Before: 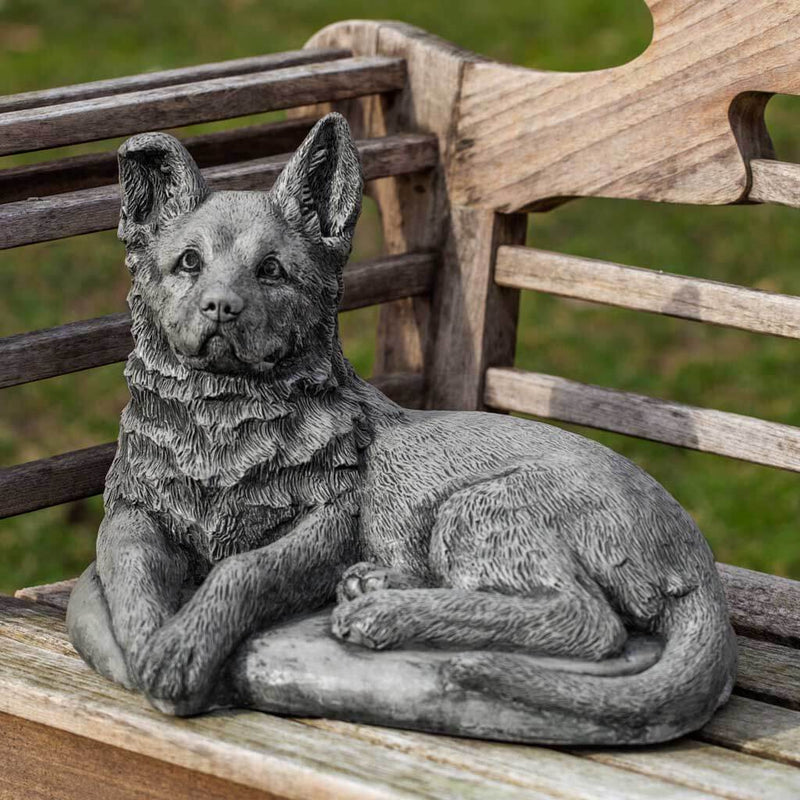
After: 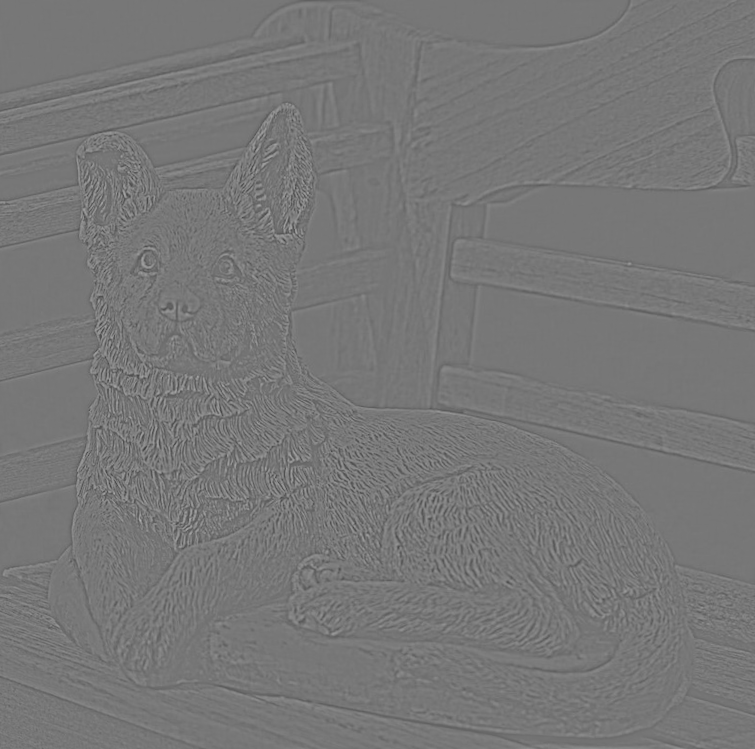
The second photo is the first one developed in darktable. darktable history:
local contrast: mode bilateral grid, contrast 20, coarseness 50, detail 120%, midtone range 0.2
shadows and highlights: shadows 40, highlights -60
highpass: sharpness 9.84%, contrast boost 9.94%
rotate and perspective: rotation 0.062°, lens shift (vertical) 0.115, lens shift (horizontal) -0.133, crop left 0.047, crop right 0.94, crop top 0.061, crop bottom 0.94
